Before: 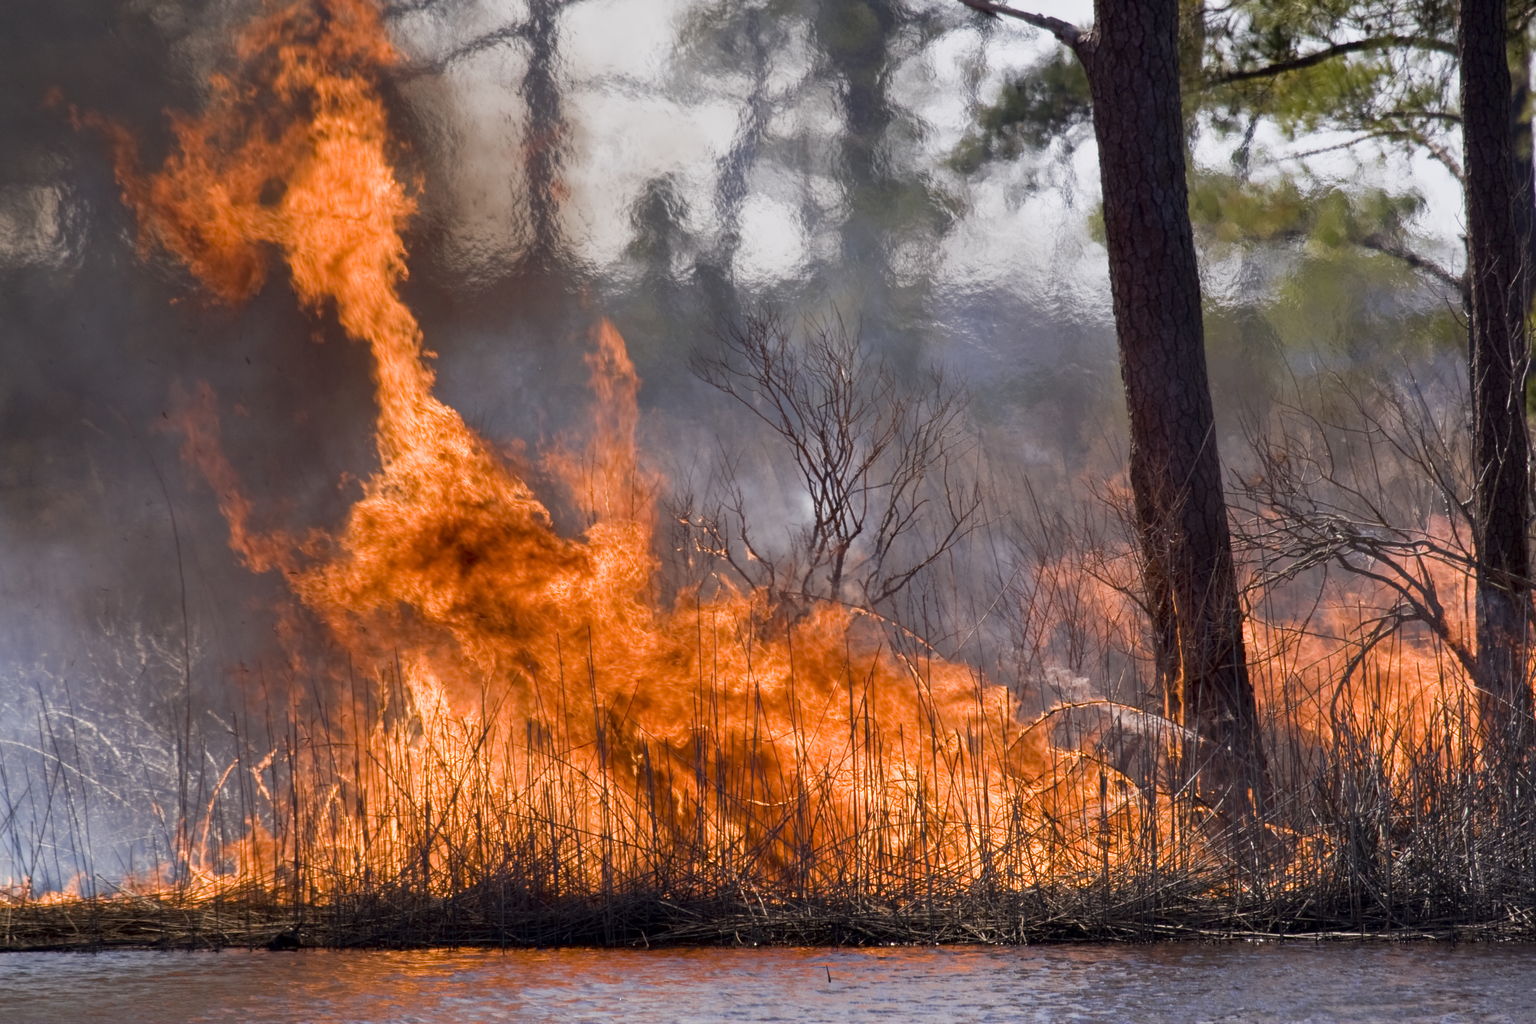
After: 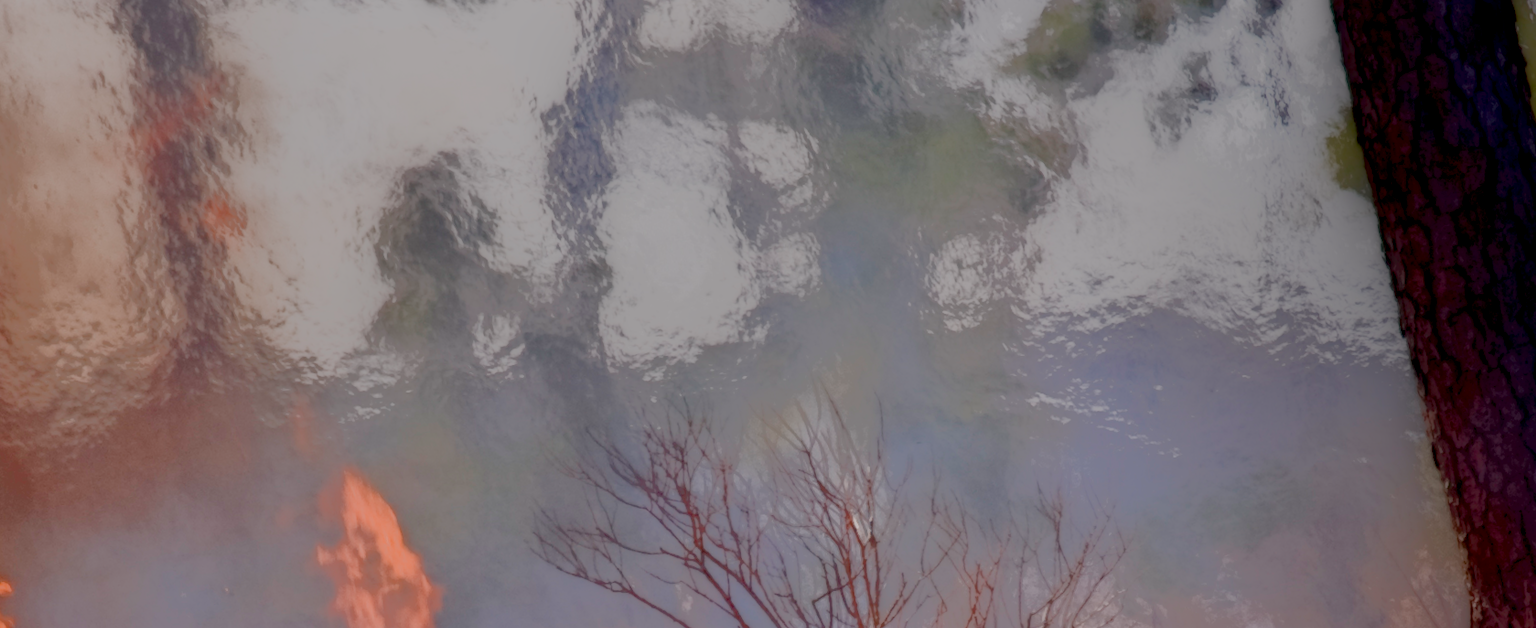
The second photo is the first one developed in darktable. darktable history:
rotate and perspective: rotation -6.83°, automatic cropping off
crop: left 28.64%, top 16.832%, right 26.637%, bottom 58.055%
haze removal: strength 0.02, distance 0.25, compatibility mode true, adaptive false
color balance rgb: shadows lift › chroma 1%, shadows lift › hue 113°, highlights gain › chroma 0.2%, highlights gain › hue 333°, perceptual saturation grading › global saturation 20%, perceptual saturation grading › highlights -50%, perceptual saturation grading › shadows 25%, contrast -30%
local contrast: highlights 0%, shadows 198%, detail 164%, midtone range 0.001
tone equalizer: -7 EV 0.15 EV, -6 EV 0.6 EV, -5 EV 1.15 EV, -4 EV 1.33 EV, -3 EV 1.15 EV, -2 EV 0.6 EV, -1 EV 0.15 EV, mask exposure compensation -0.5 EV
